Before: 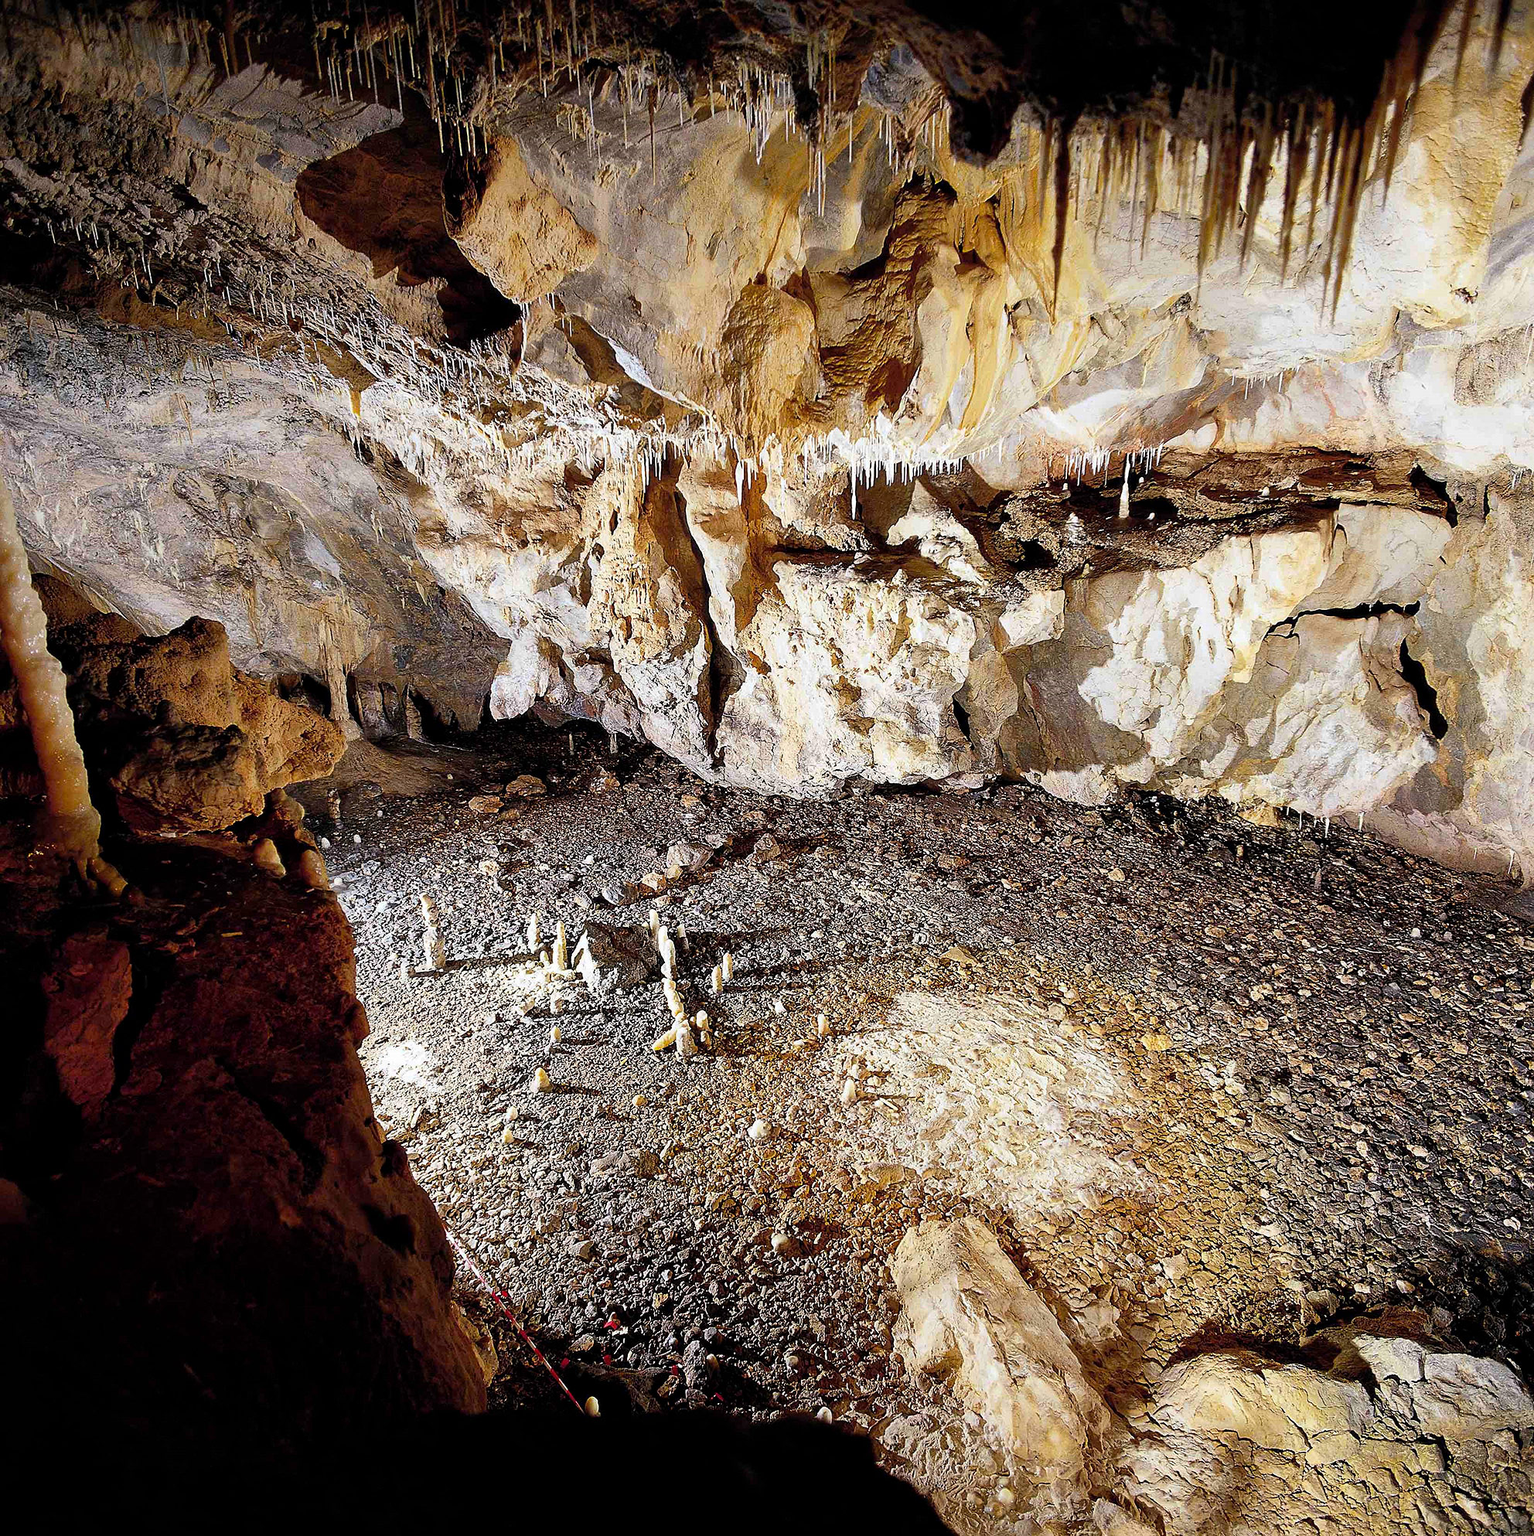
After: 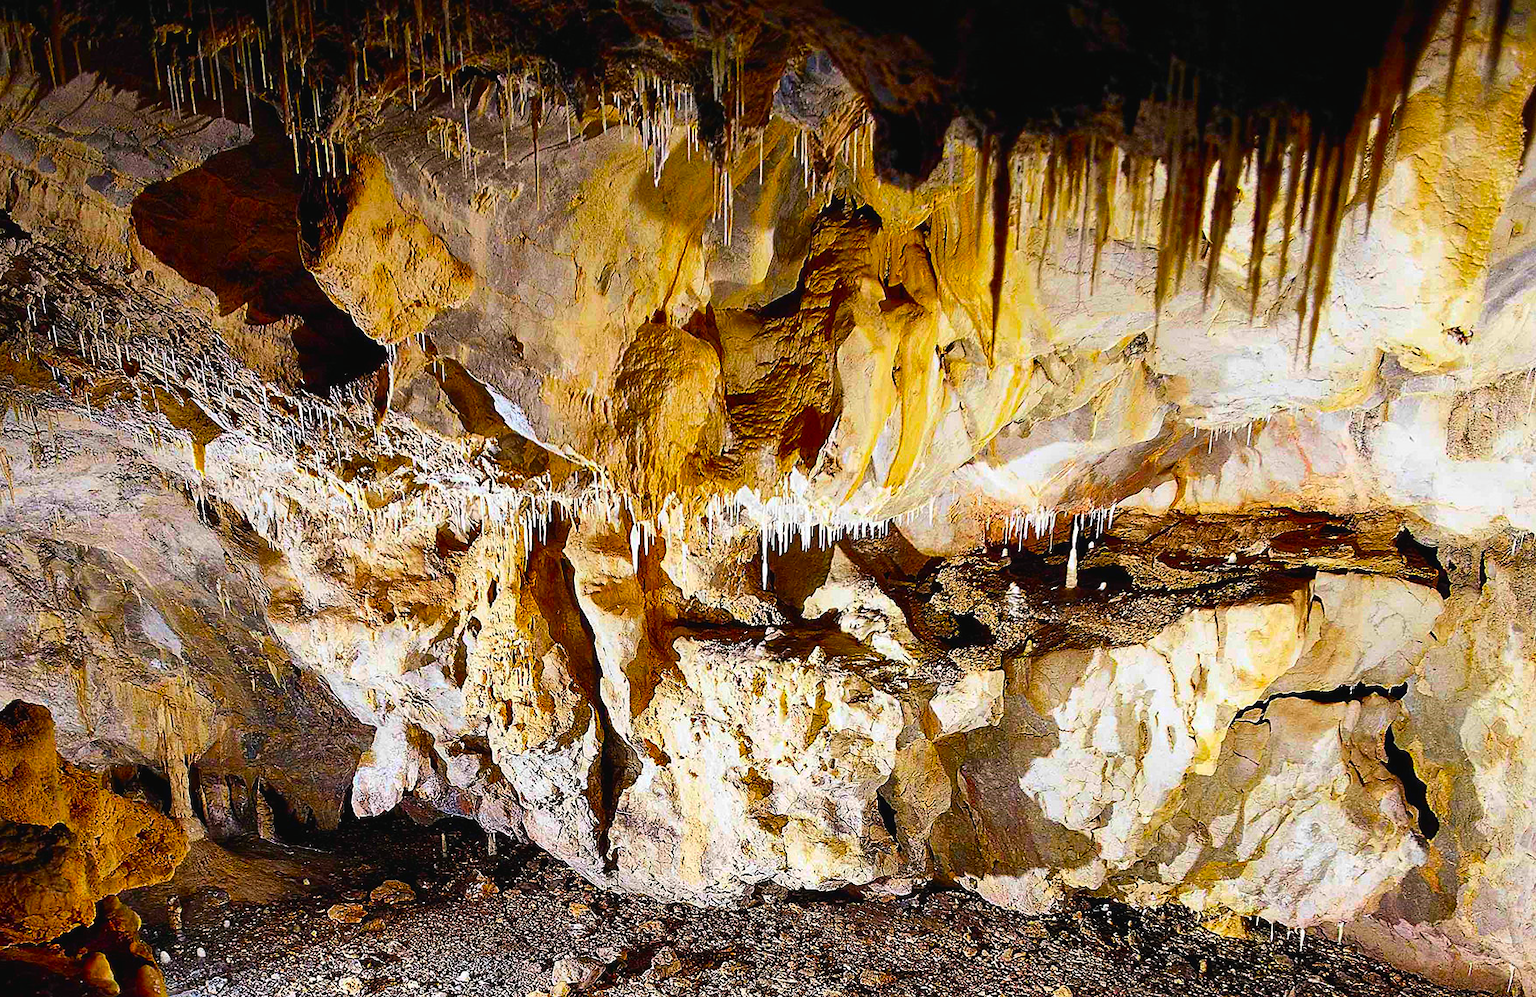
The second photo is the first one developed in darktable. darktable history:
contrast brightness saturation: contrast 0.127, brightness -0.054, saturation 0.165
color balance rgb: shadows lift › chroma 0.911%, shadows lift › hue 112.55°, global offset › luminance 0.482%, global offset › hue 56.82°, linear chroma grading › mid-tones 8.033%, perceptual saturation grading › global saturation 25.316%, global vibrance 31.935%
crop and rotate: left 11.752%, bottom 42.756%
